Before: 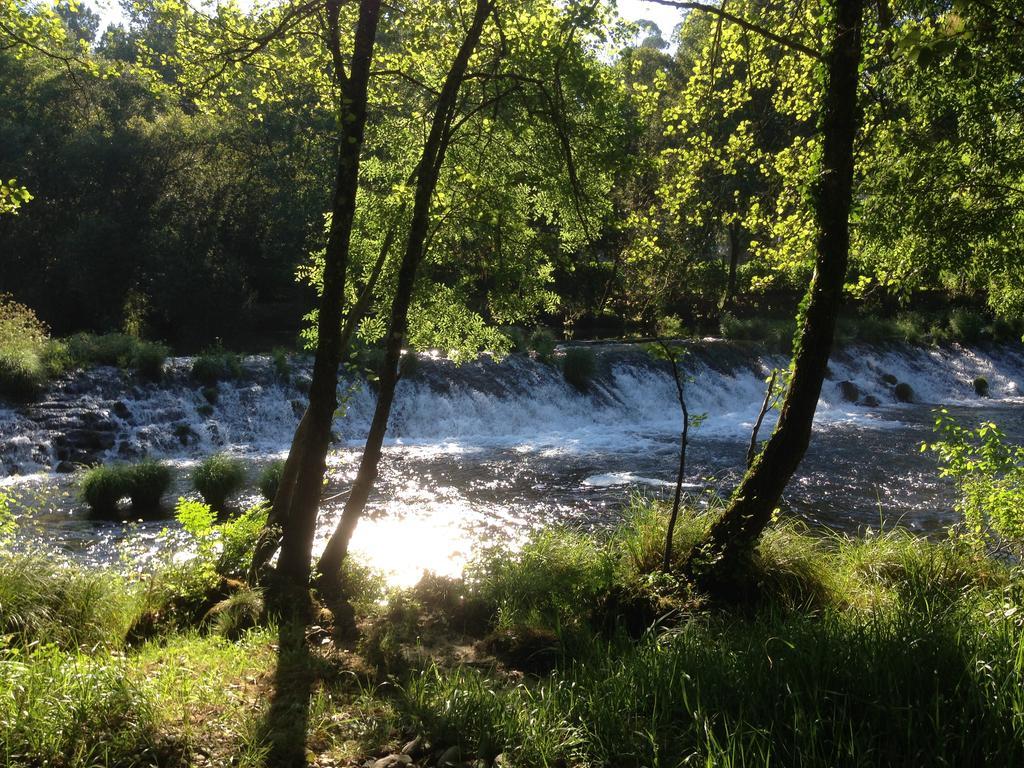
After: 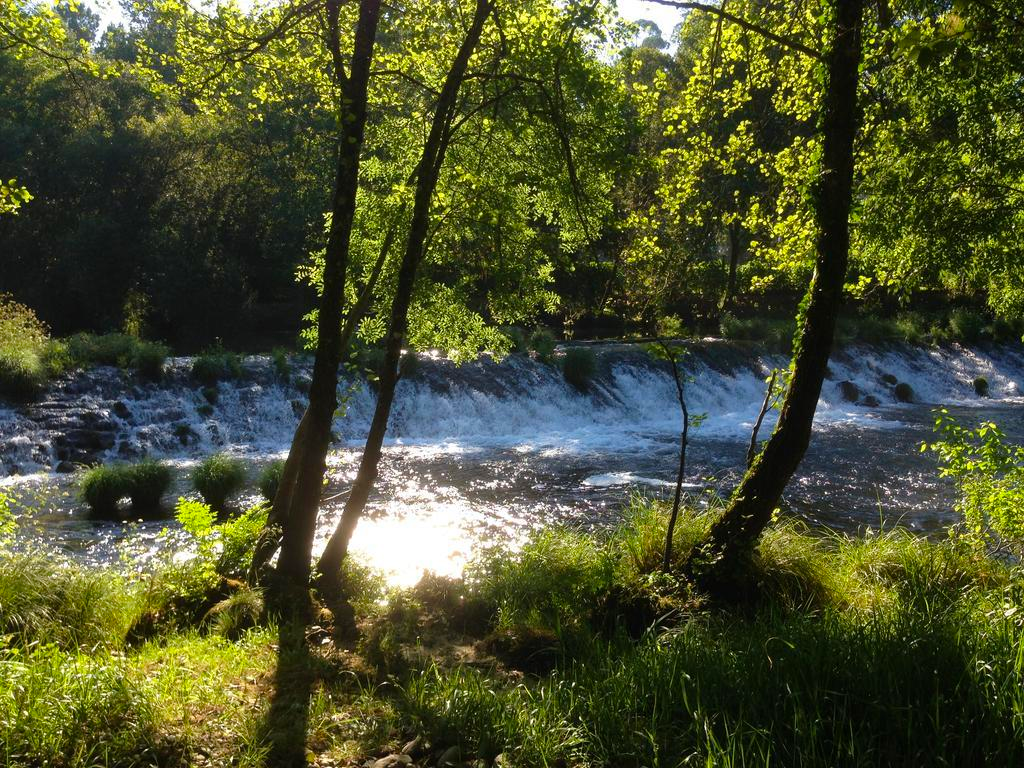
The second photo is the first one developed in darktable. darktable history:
color balance rgb: perceptual saturation grading › global saturation 1.849%, perceptual saturation grading › highlights -1.236%, perceptual saturation grading › mid-tones 4.638%, perceptual saturation grading › shadows 7.312%, global vibrance 30.08%
